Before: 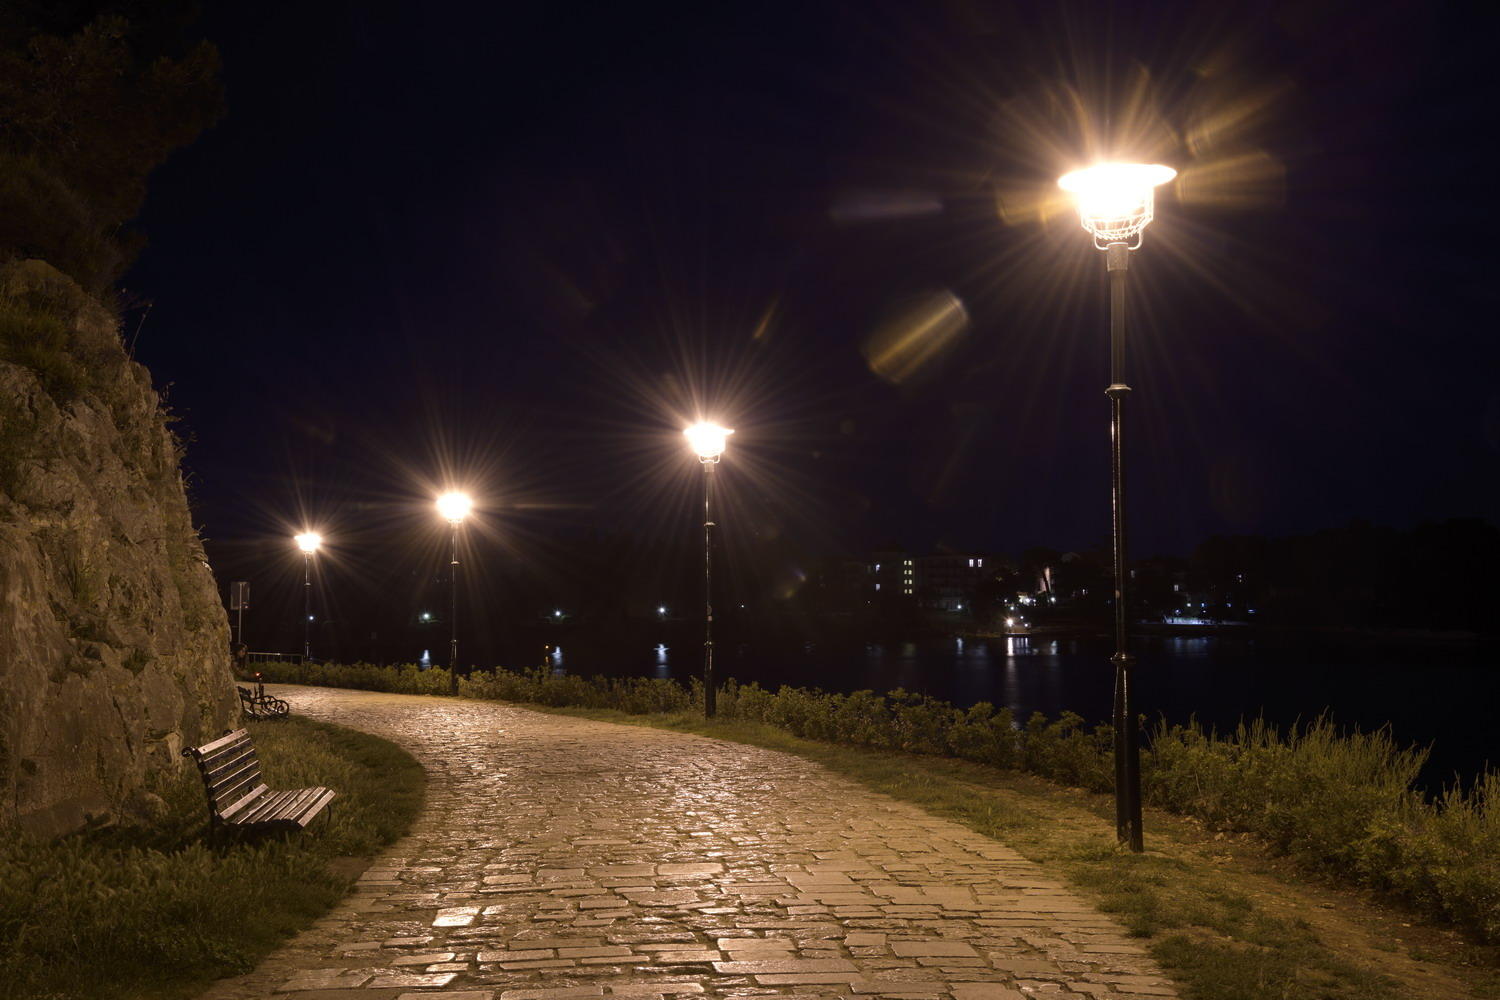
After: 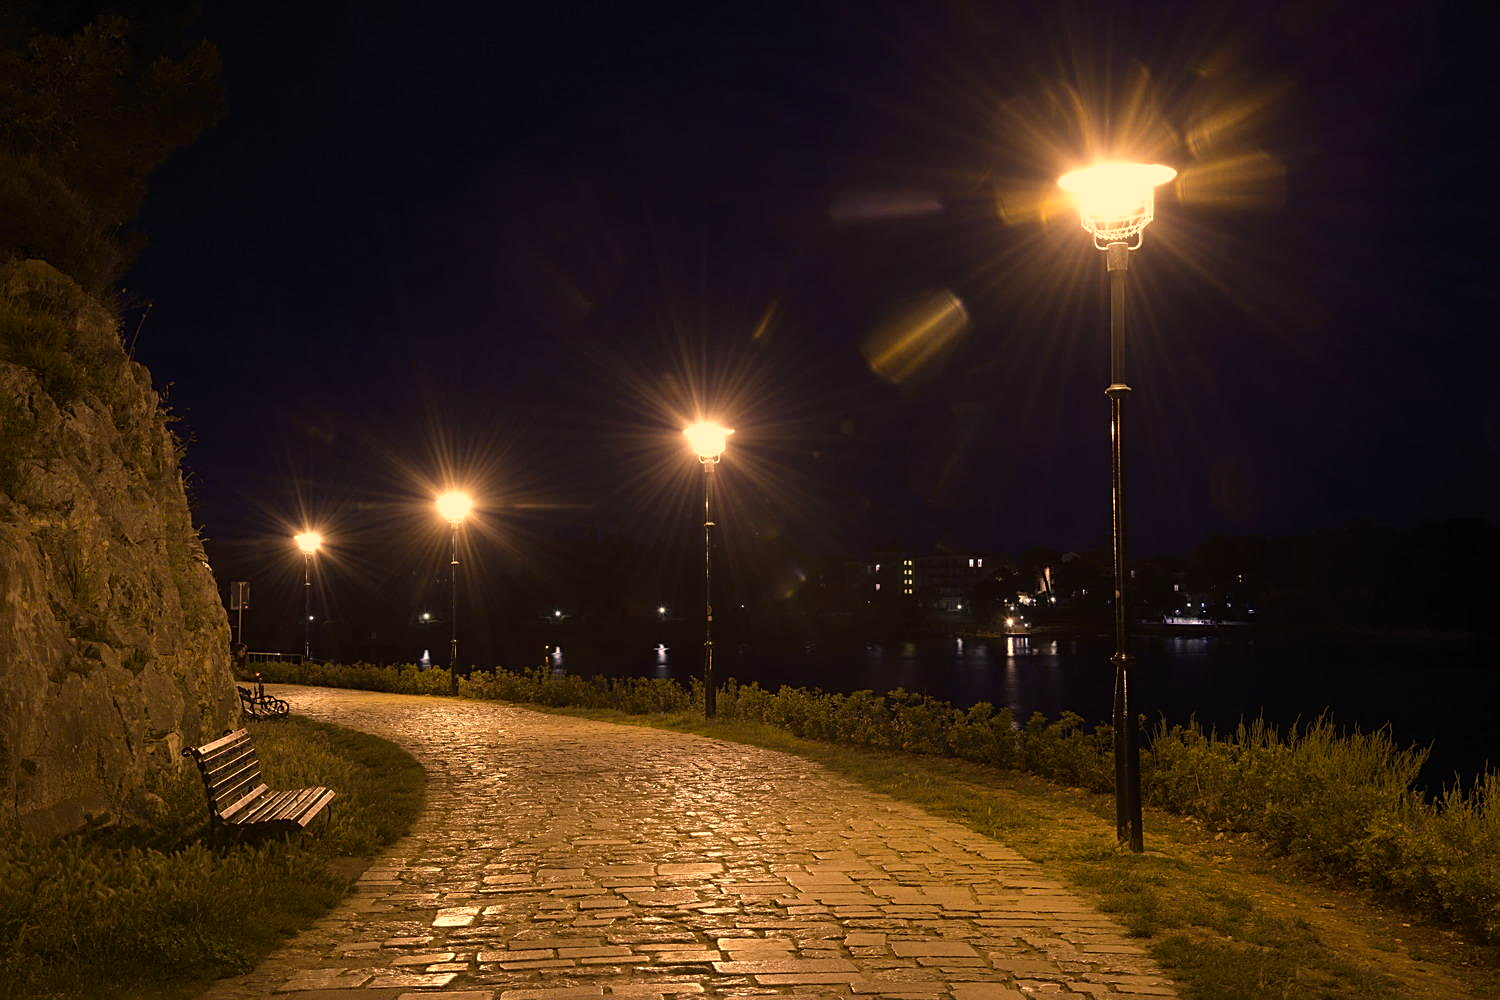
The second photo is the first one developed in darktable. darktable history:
sharpen: on, module defaults
color correction: highlights a* 14.76, highlights b* 30.87
